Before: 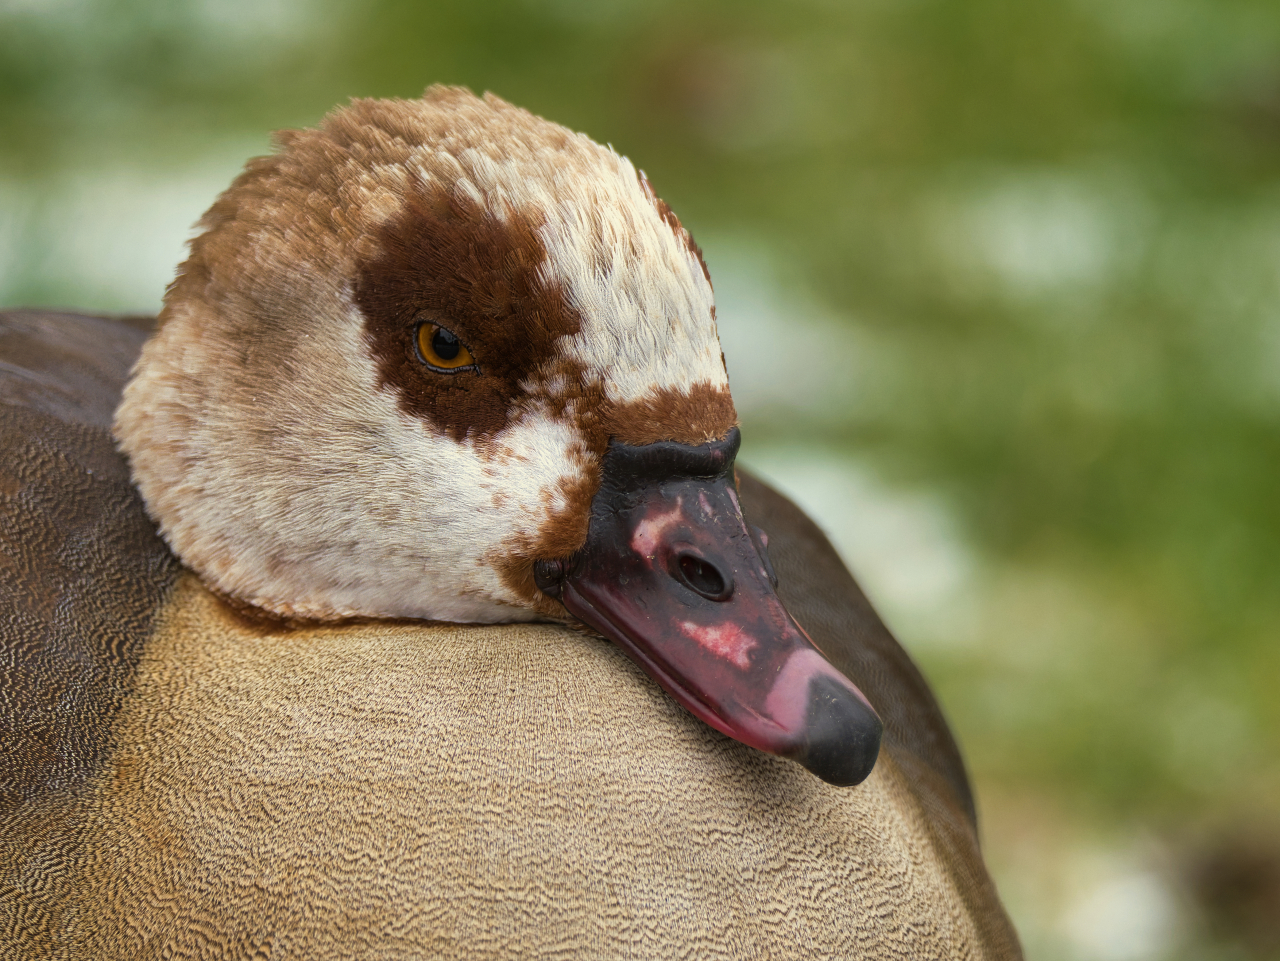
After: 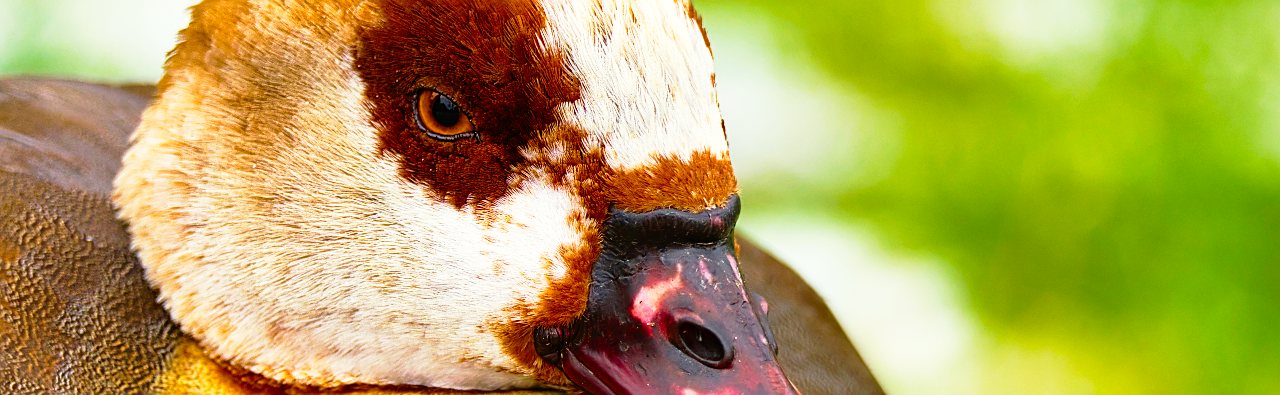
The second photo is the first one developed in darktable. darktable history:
crop and rotate: top 24.274%, bottom 34.606%
contrast brightness saturation: brightness -0.019, saturation 0.364
color zones: curves: ch0 [(0, 0.5) (0.143, 0.5) (0.286, 0.5) (0.429, 0.495) (0.571, 0.437) (0.714, 0.44) (0.857, 0.496) (1, 0.5)]
exposure: compensate exposure bias true, compensate highlight preservation false
color balance rgb: highlights gain › chroma 0.129%, highlights gain › hue 331.04°, linear chroma grading › global chroma 0.916%, perceptual saturation grading › global saturation 31.266%
sharpen: on, module defaults
base curve: curves: ch0 [(0, 0) (0.012, 0.01) (0.073, 0.168) (0.31, 0.711) (0.645, 0.957) (1, 1)], preserve colors none
